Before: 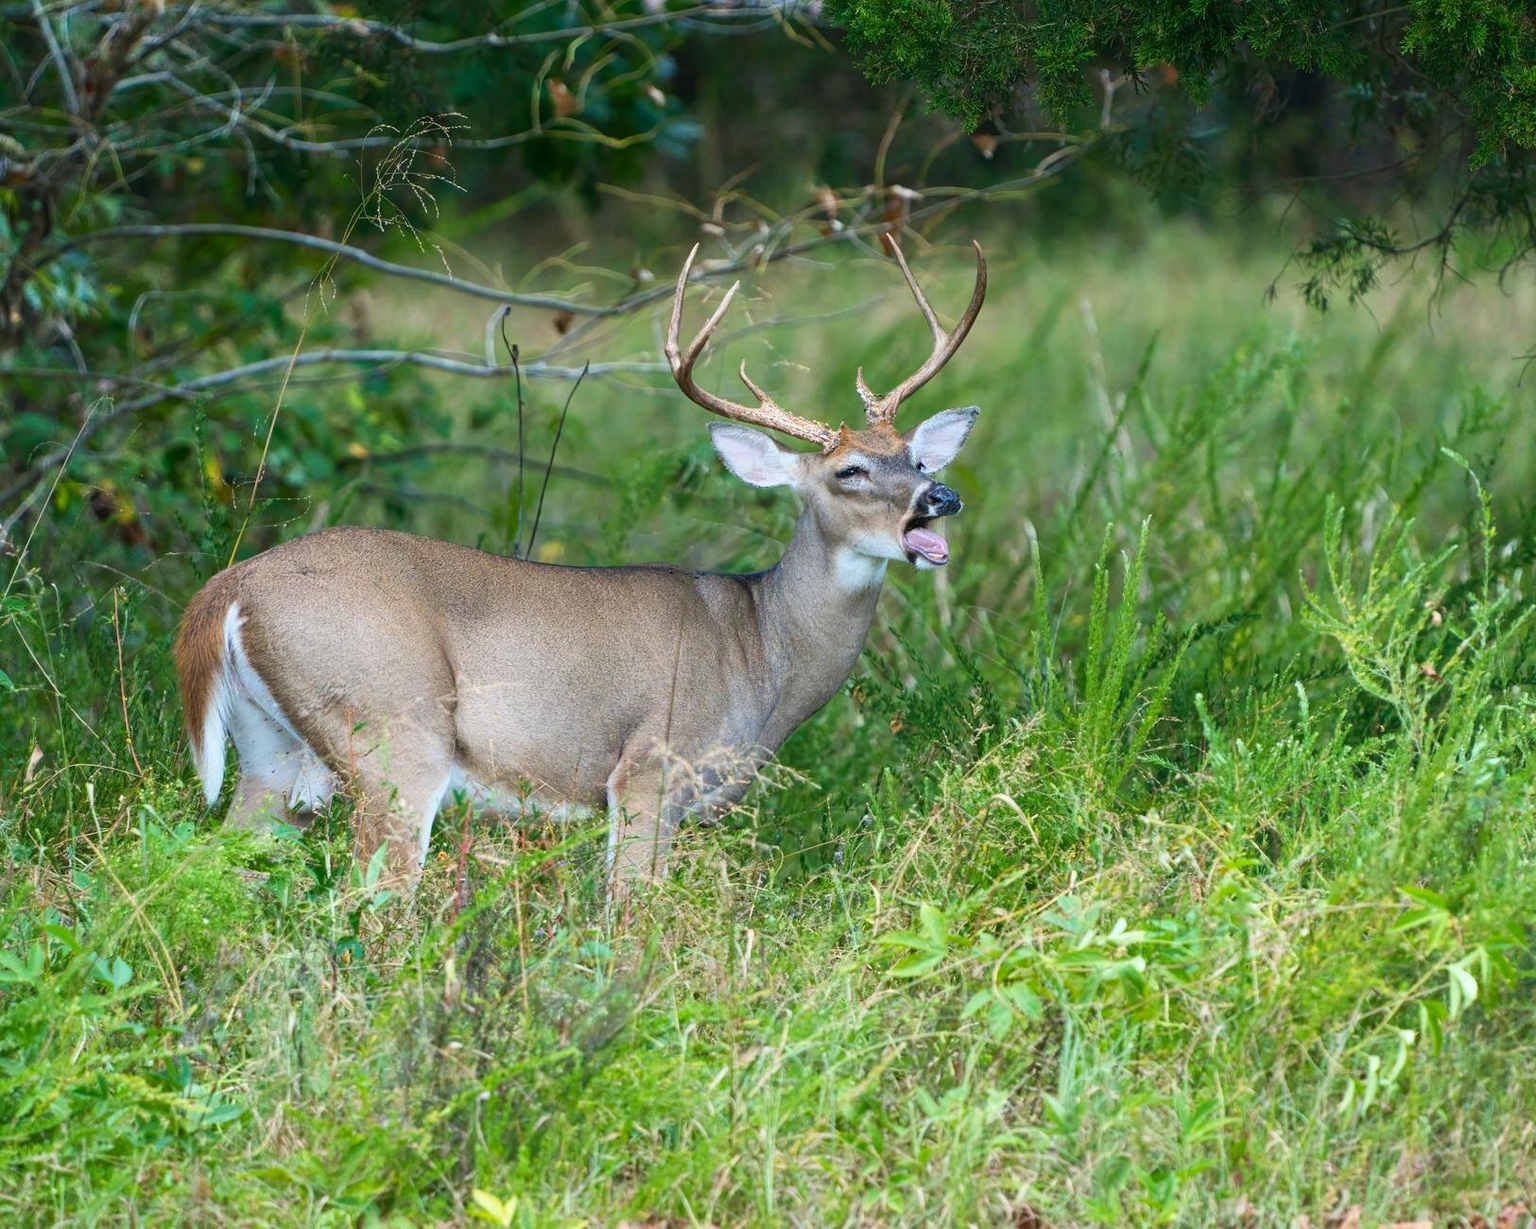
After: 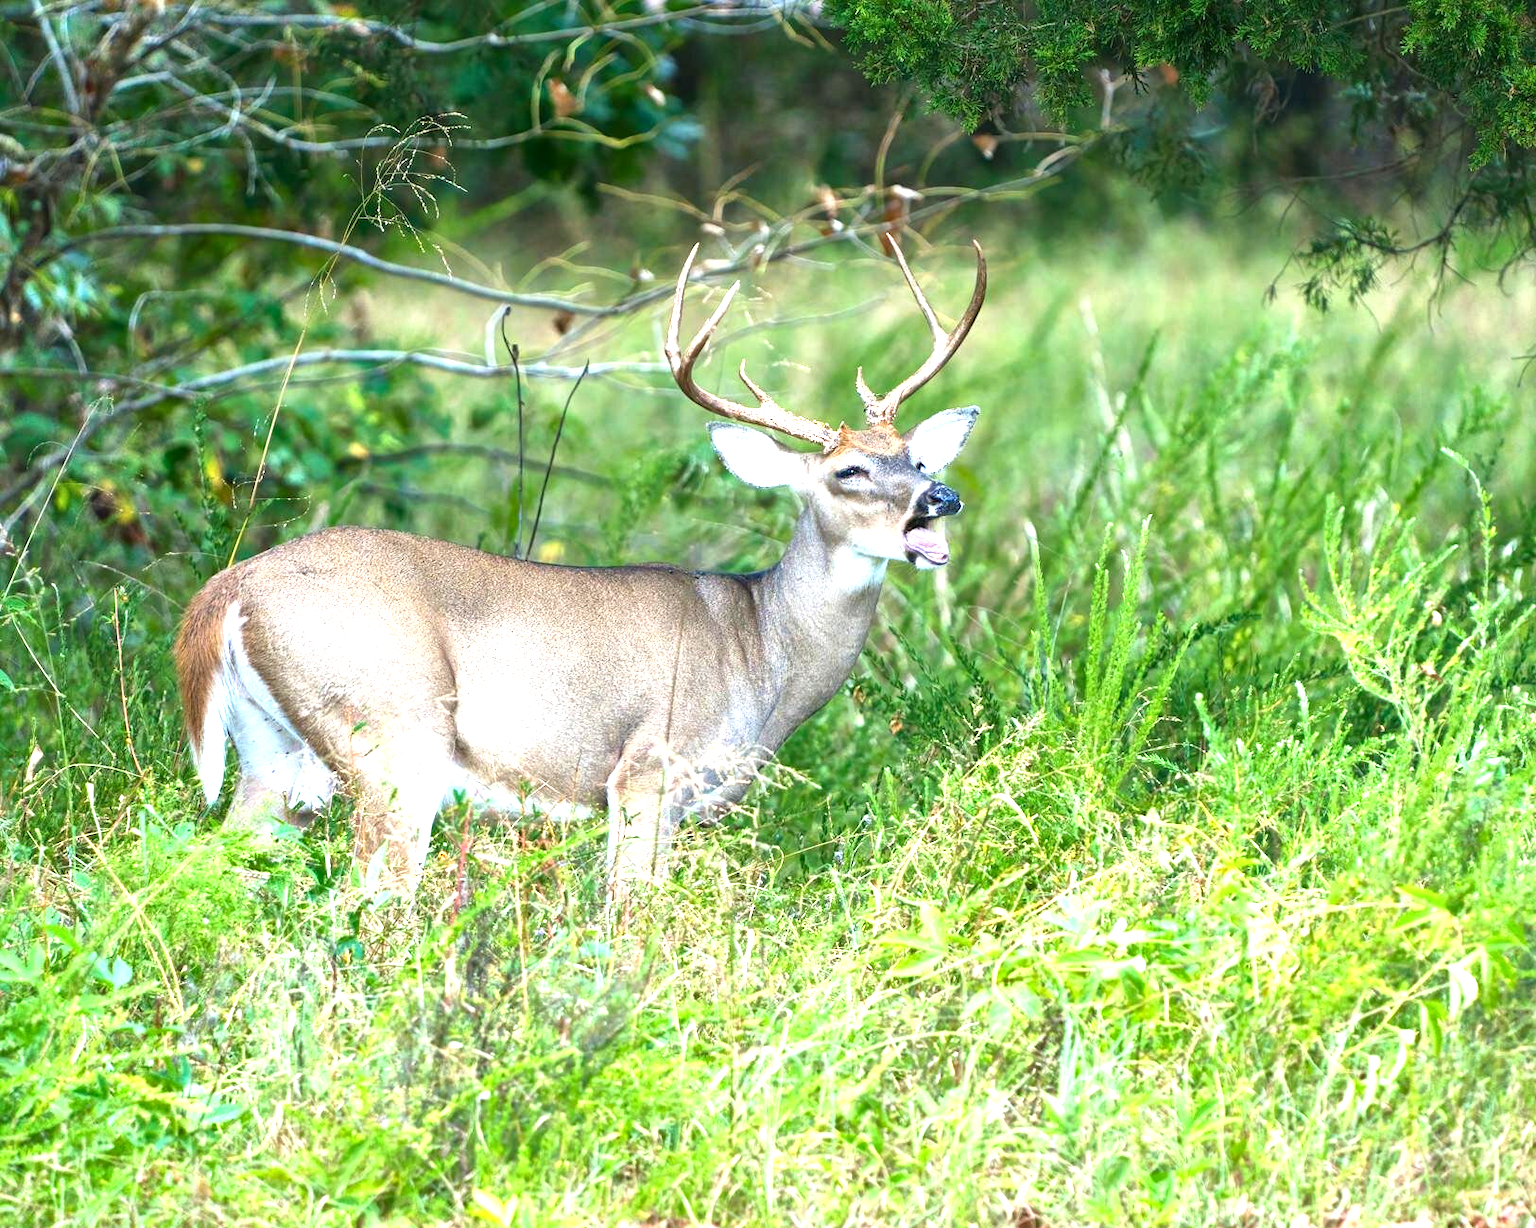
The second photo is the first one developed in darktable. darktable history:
exposure: black level correction 0, exposure 1.2 EV, compensate exposure bias true, compensate highlight preservation false
local contrast: mode bilateral grid, contrast 20, coarseness 50, detail 130%, midtone range 0.2
